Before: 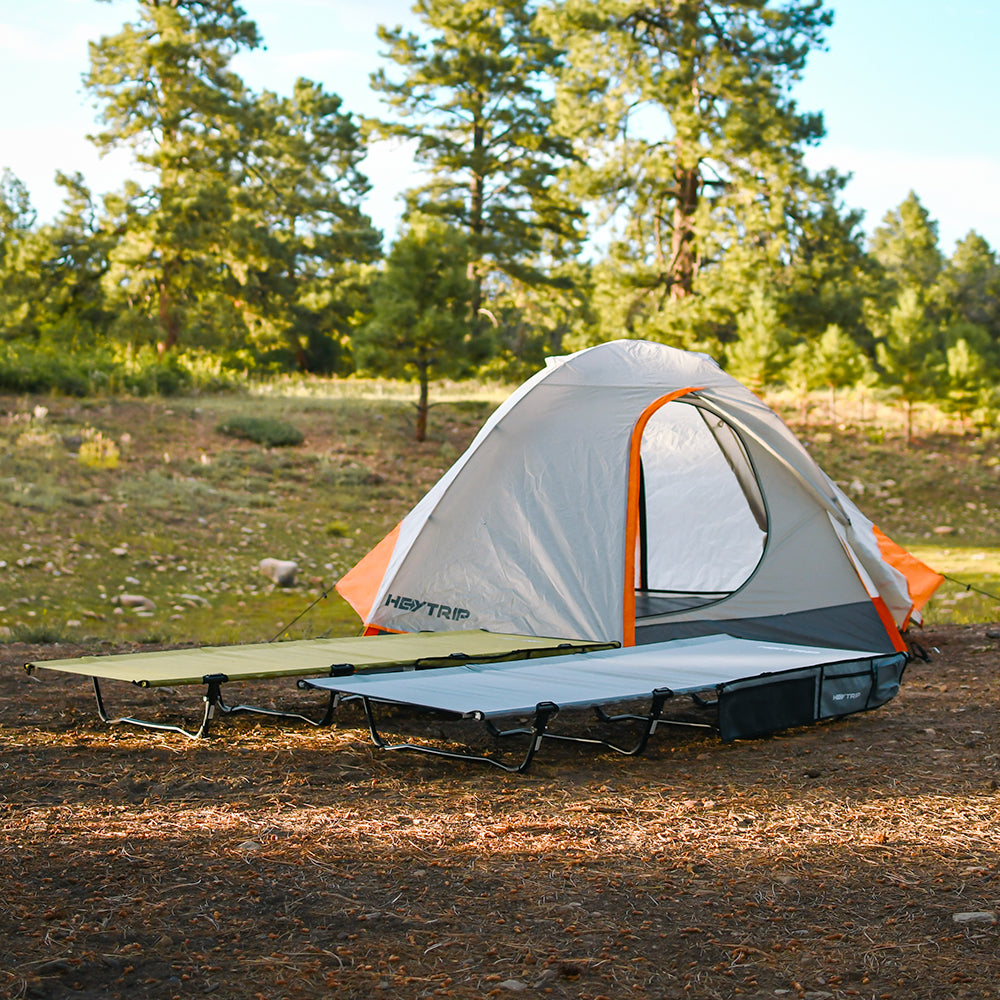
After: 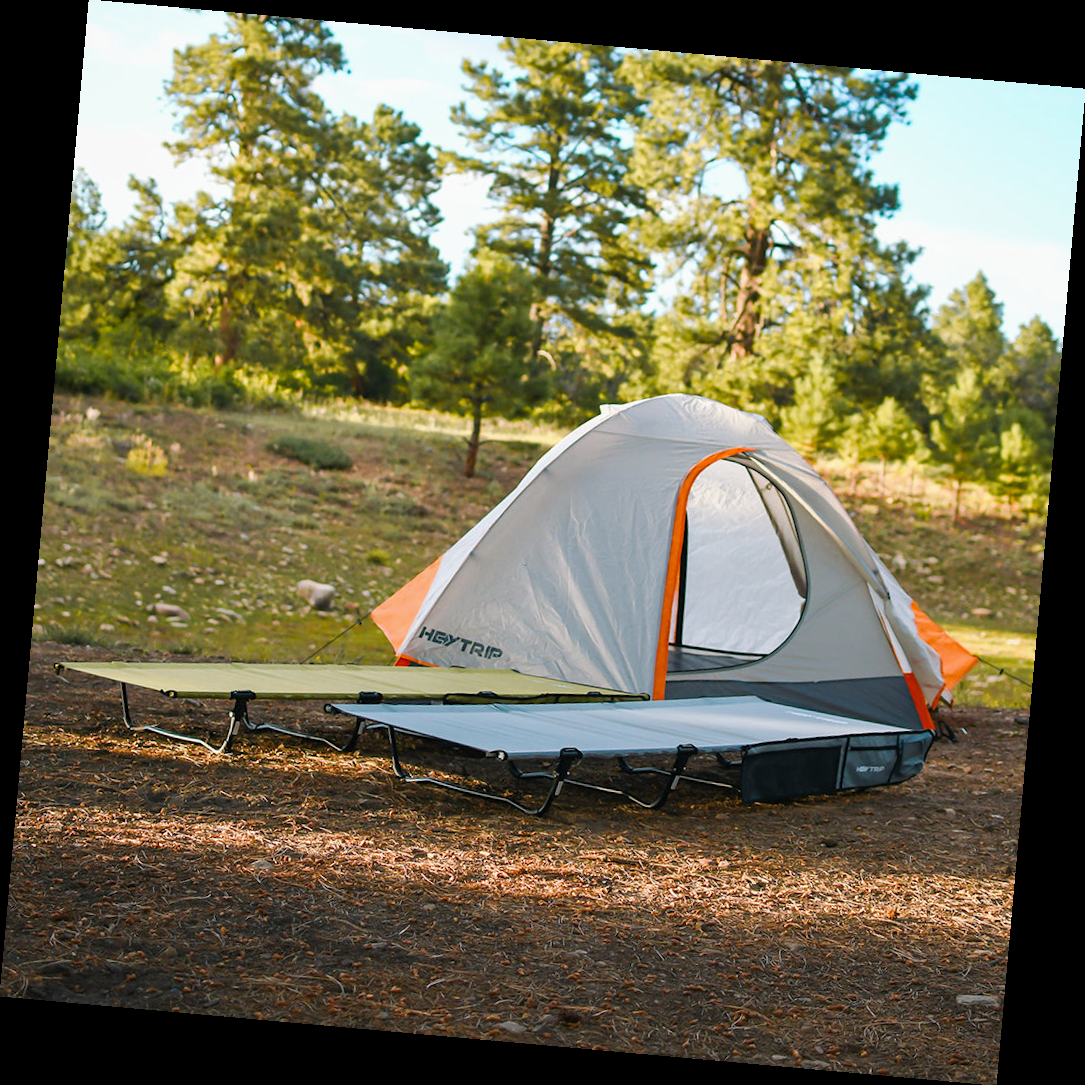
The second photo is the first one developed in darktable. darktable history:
rotate and perspective: rotation 5.12°, automatic cropping off
exposure: exposure -0.048 EV, compensate highlight preservation false
